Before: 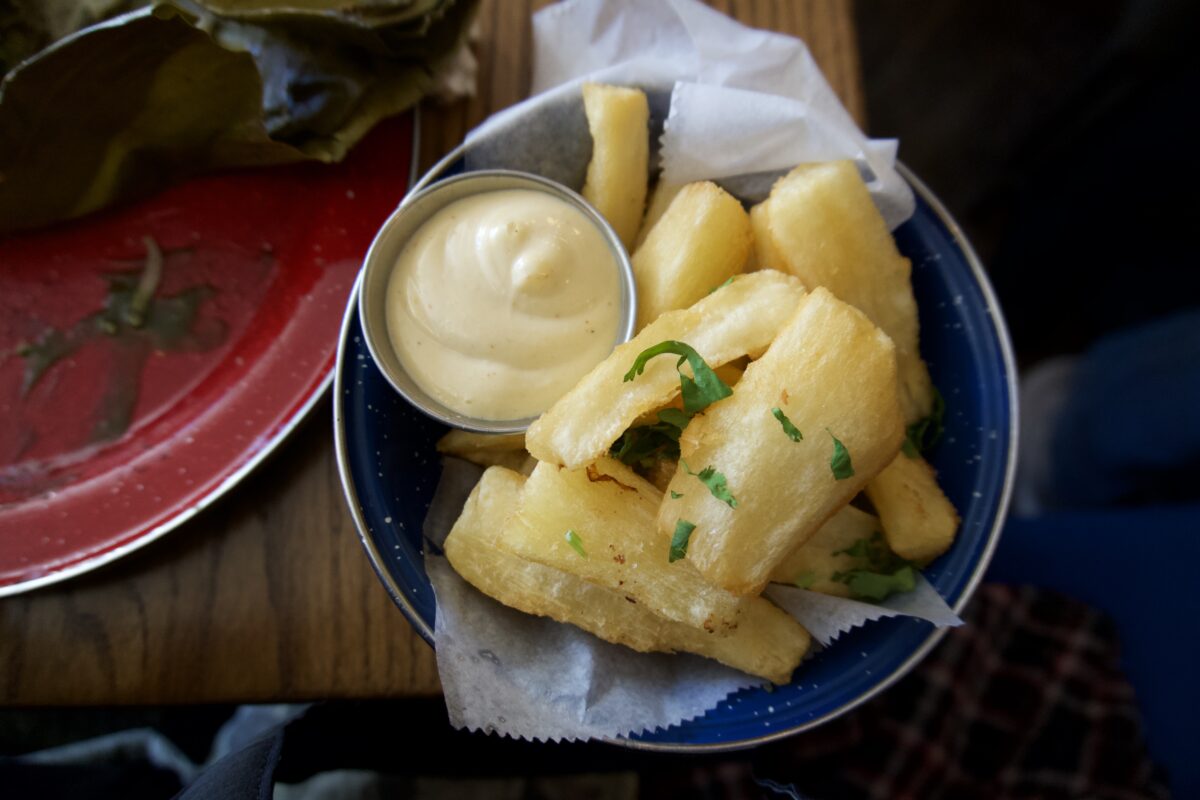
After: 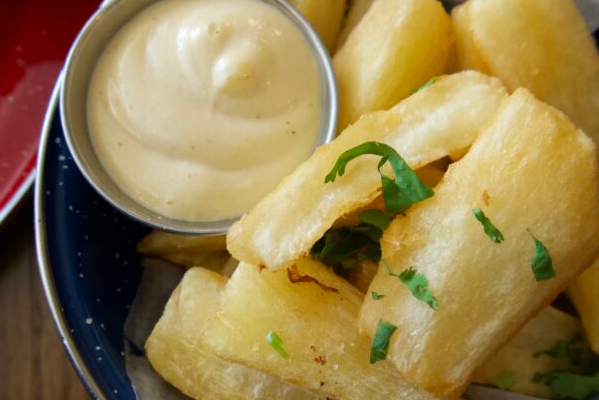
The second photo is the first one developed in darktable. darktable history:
white balance: red 1, blue 1
crop: left 25%, top 25%, right 25%, bottom 25%
